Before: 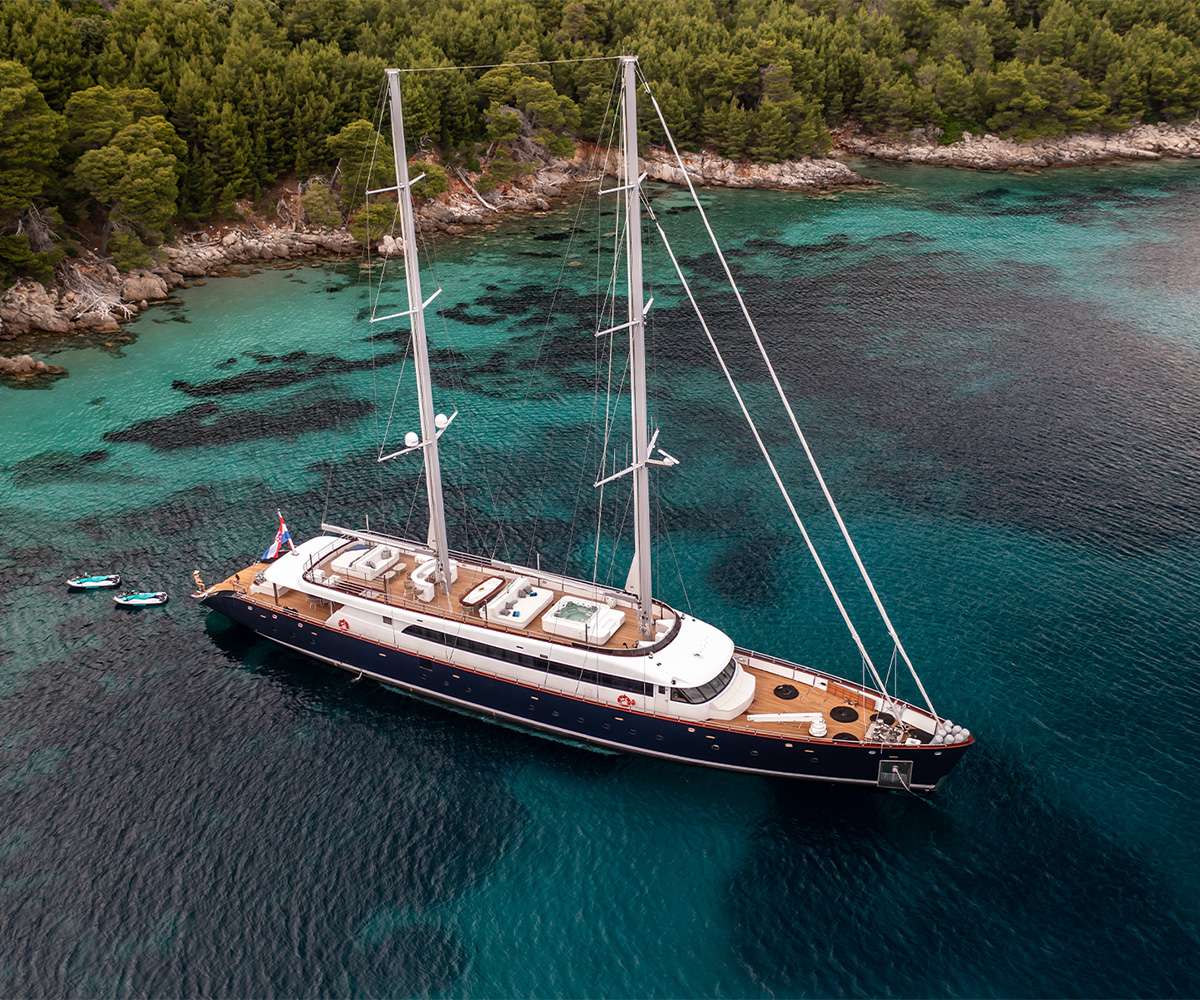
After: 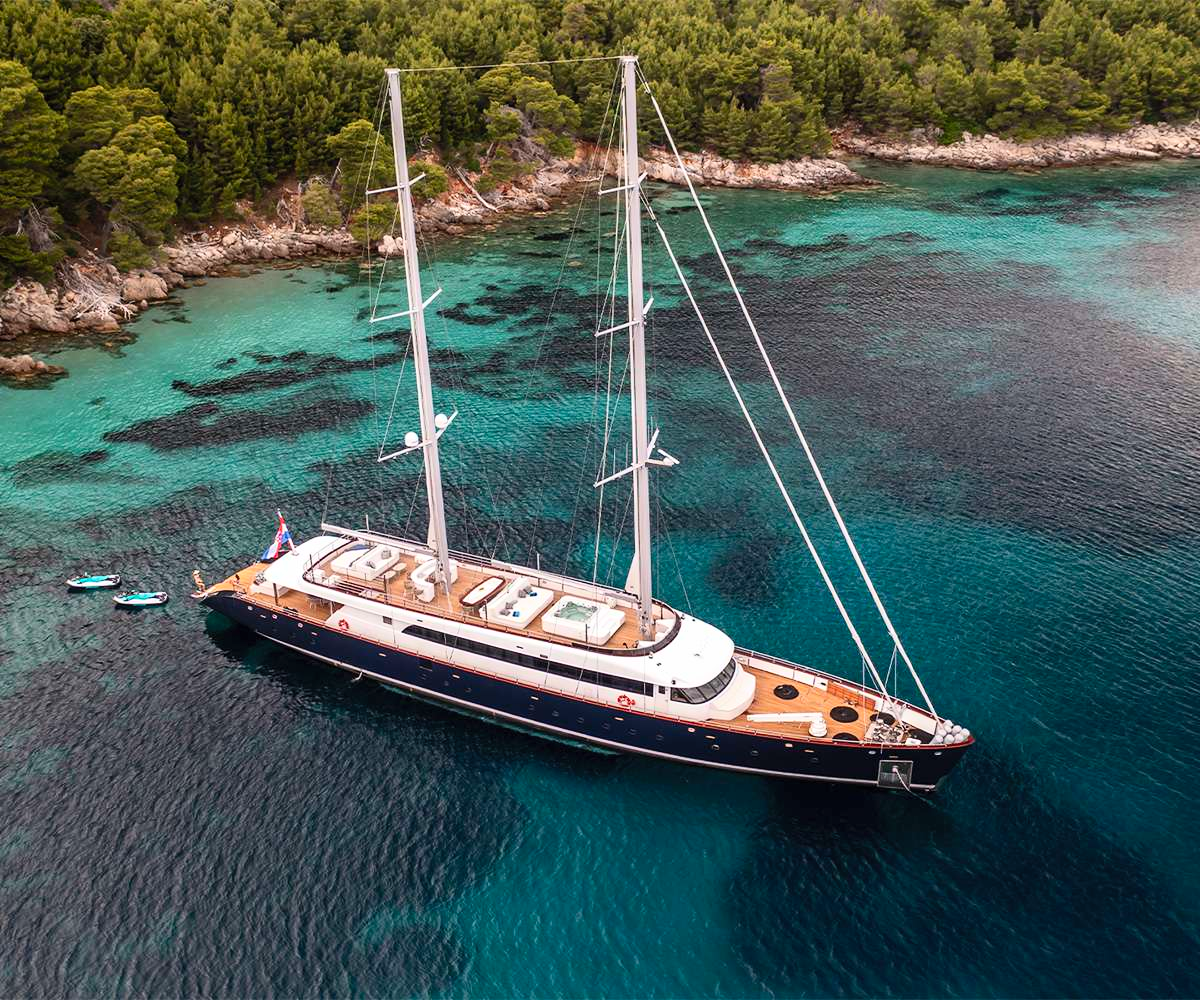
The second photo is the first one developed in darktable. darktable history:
contrast brightness saturation: contrast 0.197, brightness 0.165, saturation 0.226
